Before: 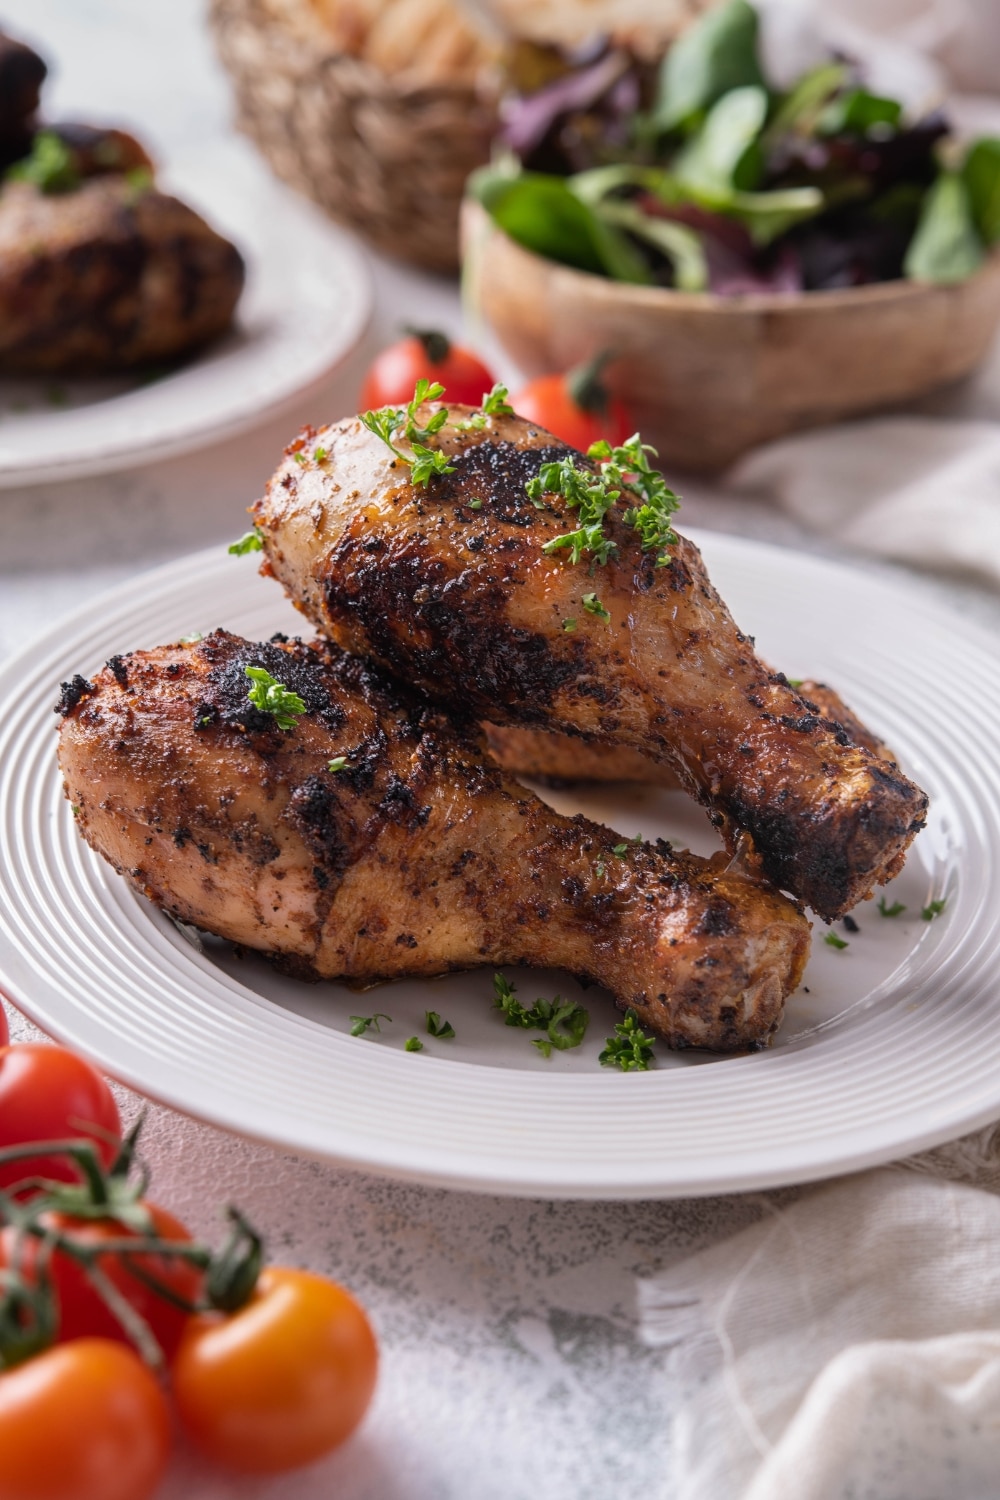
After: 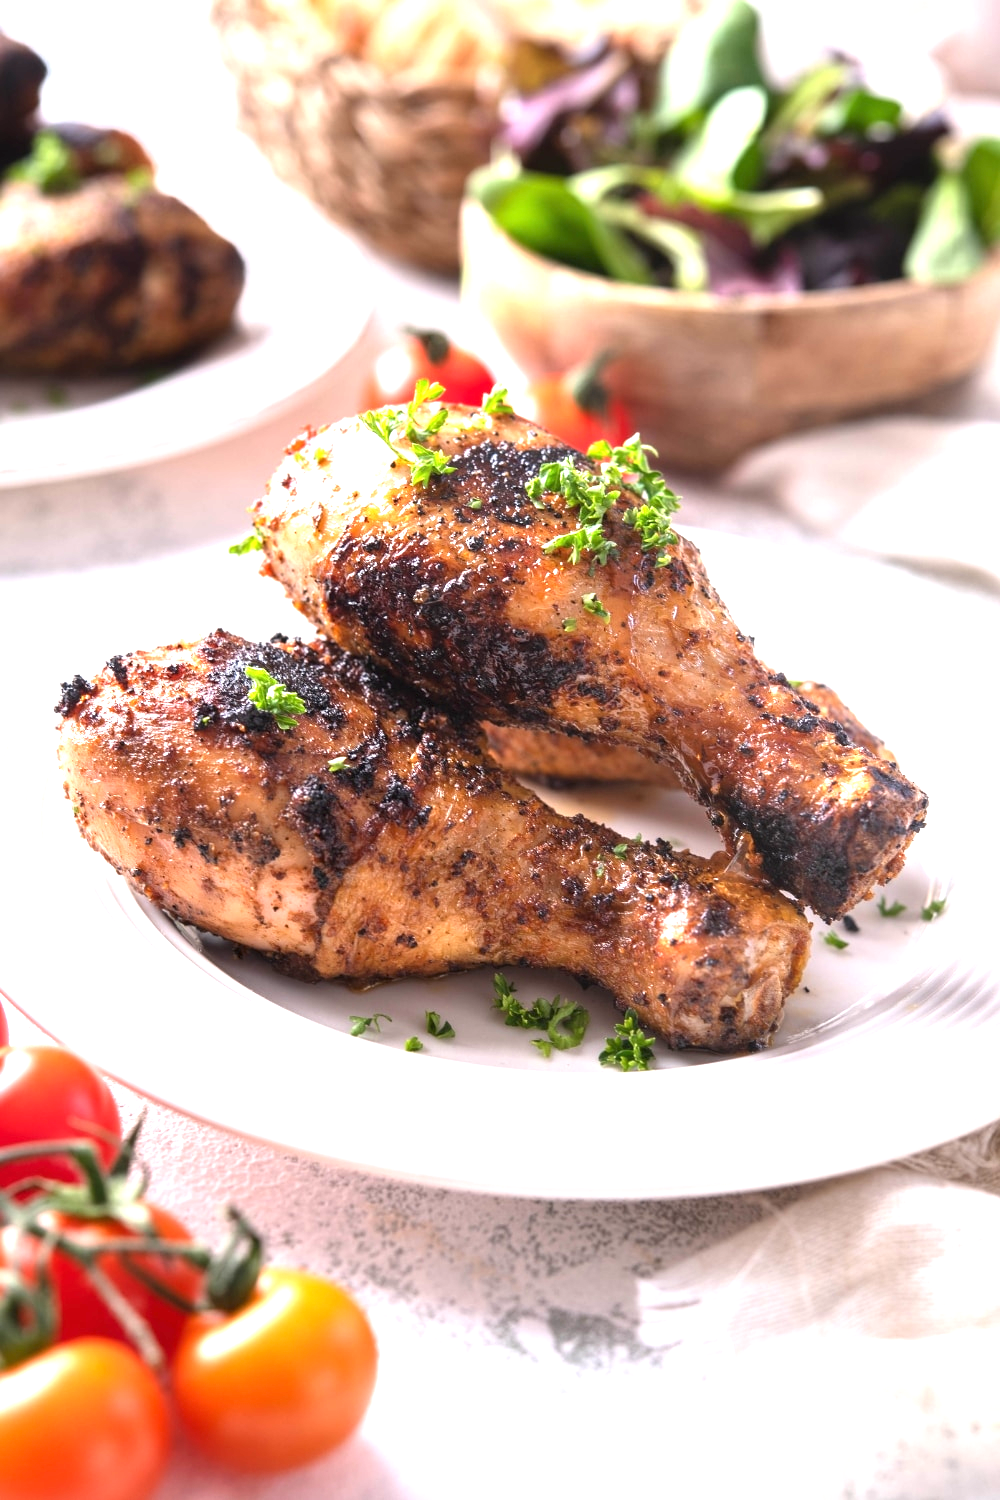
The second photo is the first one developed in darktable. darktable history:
exposure: black level correction 0, exposure 1.519 EV, compensate exposure bias true, compensate highlight preservation false
